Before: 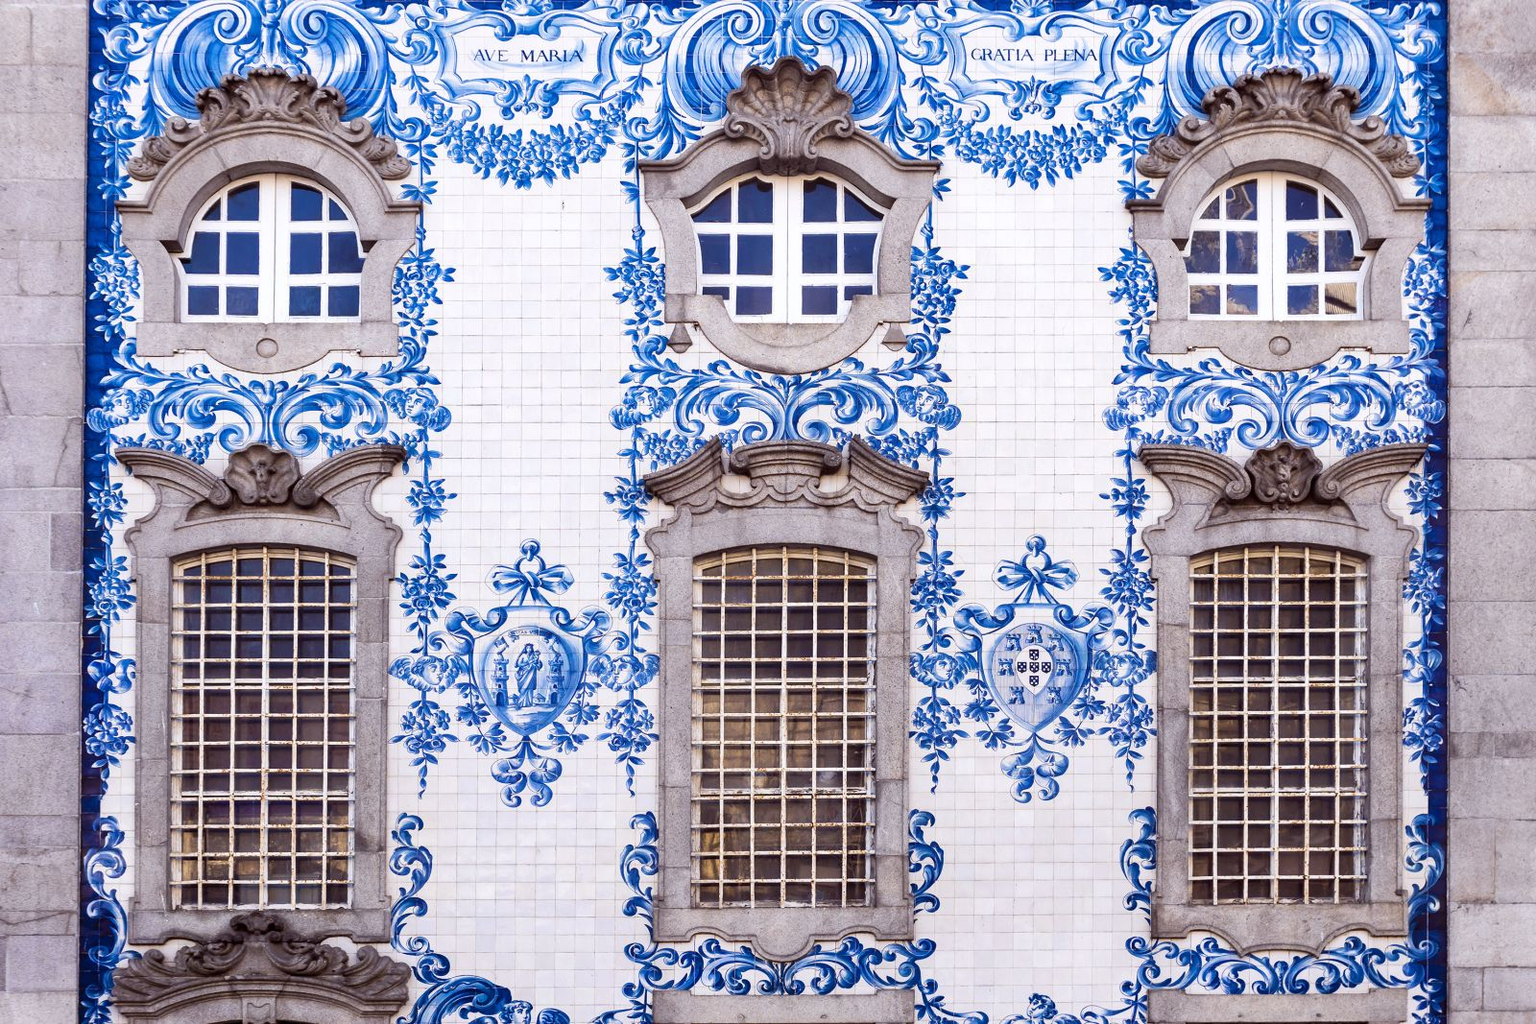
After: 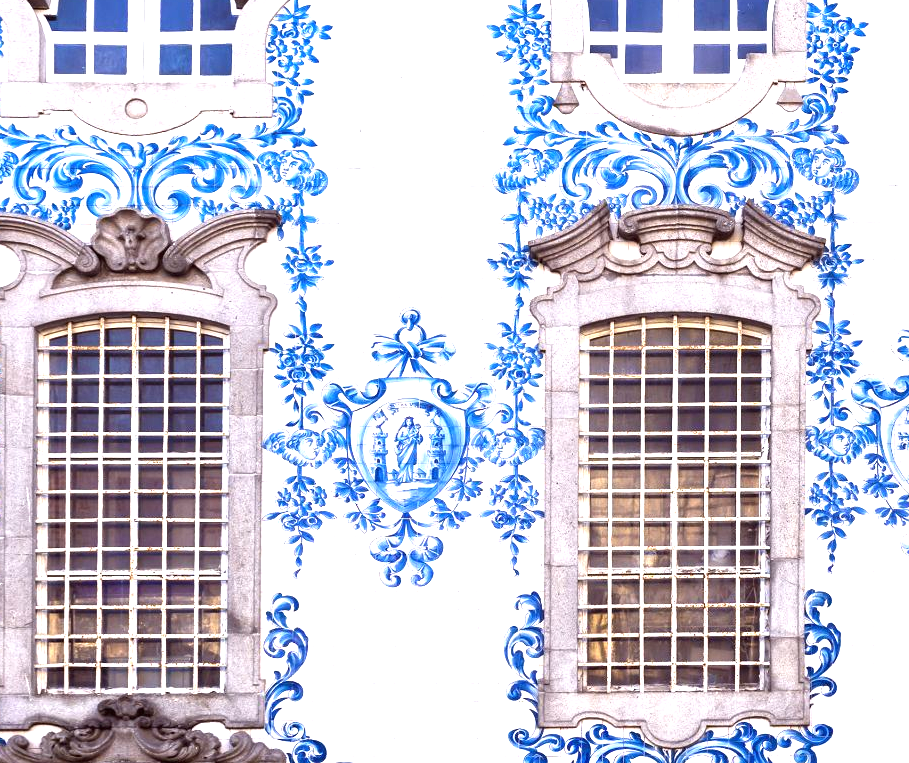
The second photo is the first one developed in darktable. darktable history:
crop: left 8.906%, top 23.81%, right 34.267%, bottom 4.632%
exposure: black level correction 0, exposure 1.101 EV, compensate highlight preservation false
